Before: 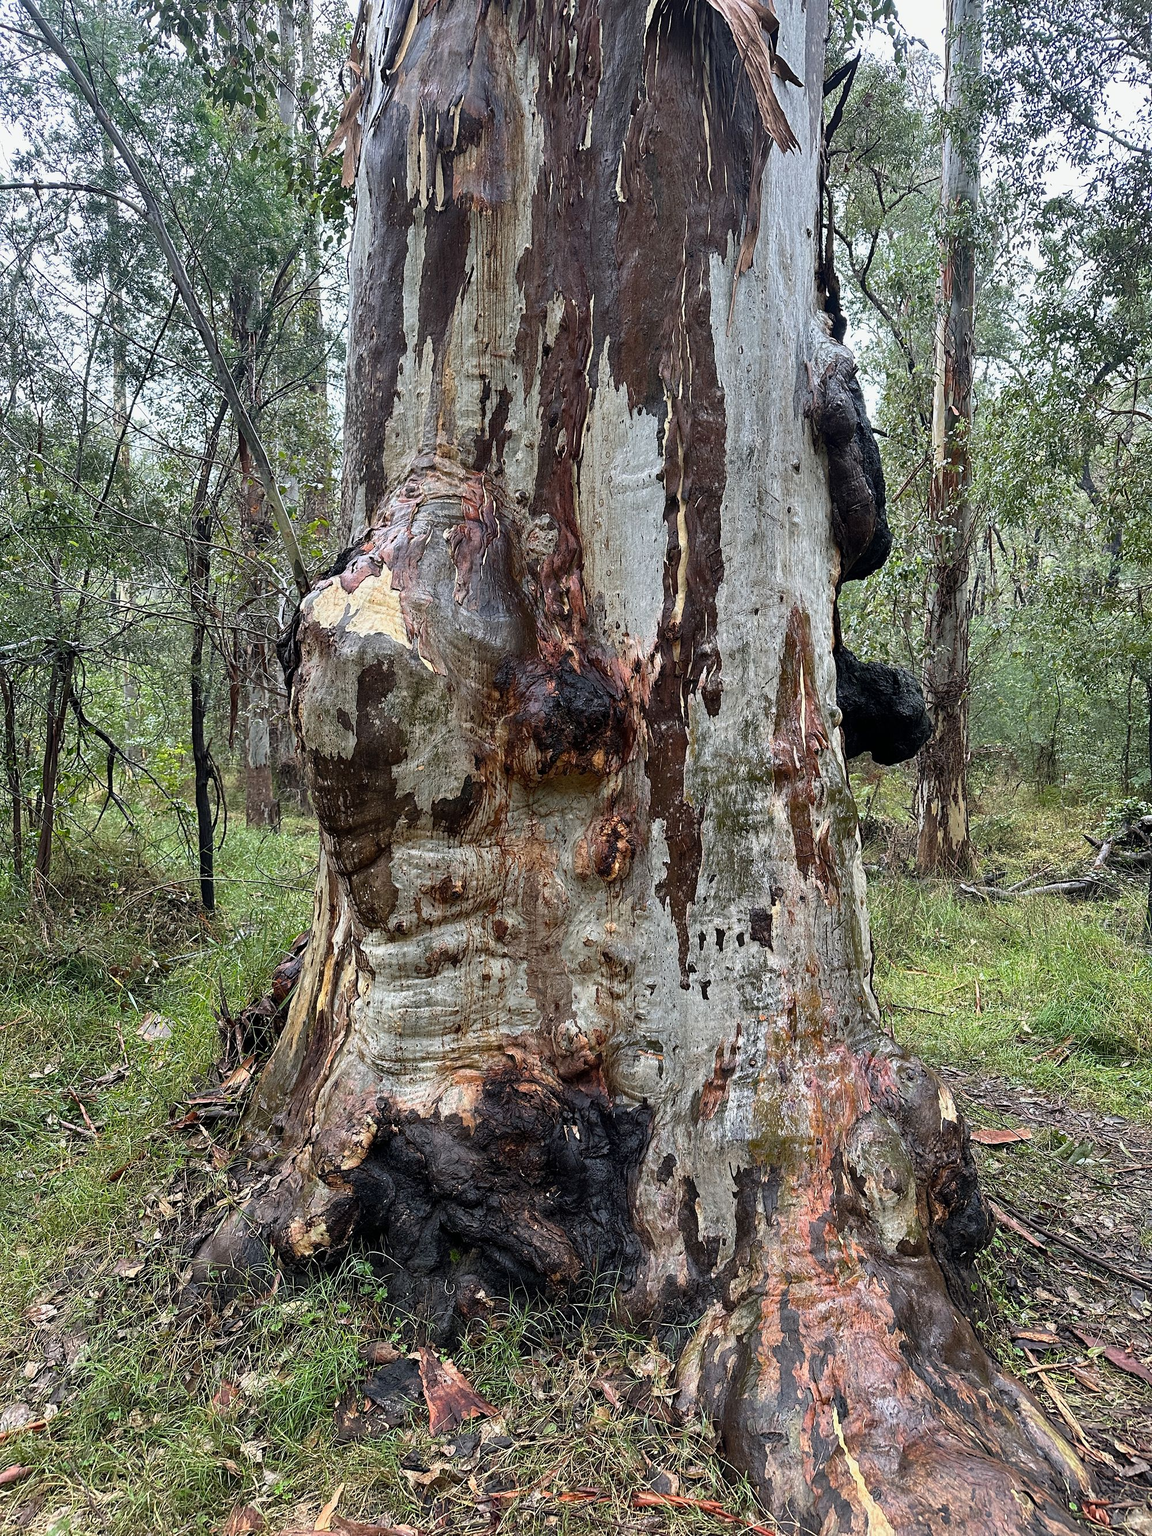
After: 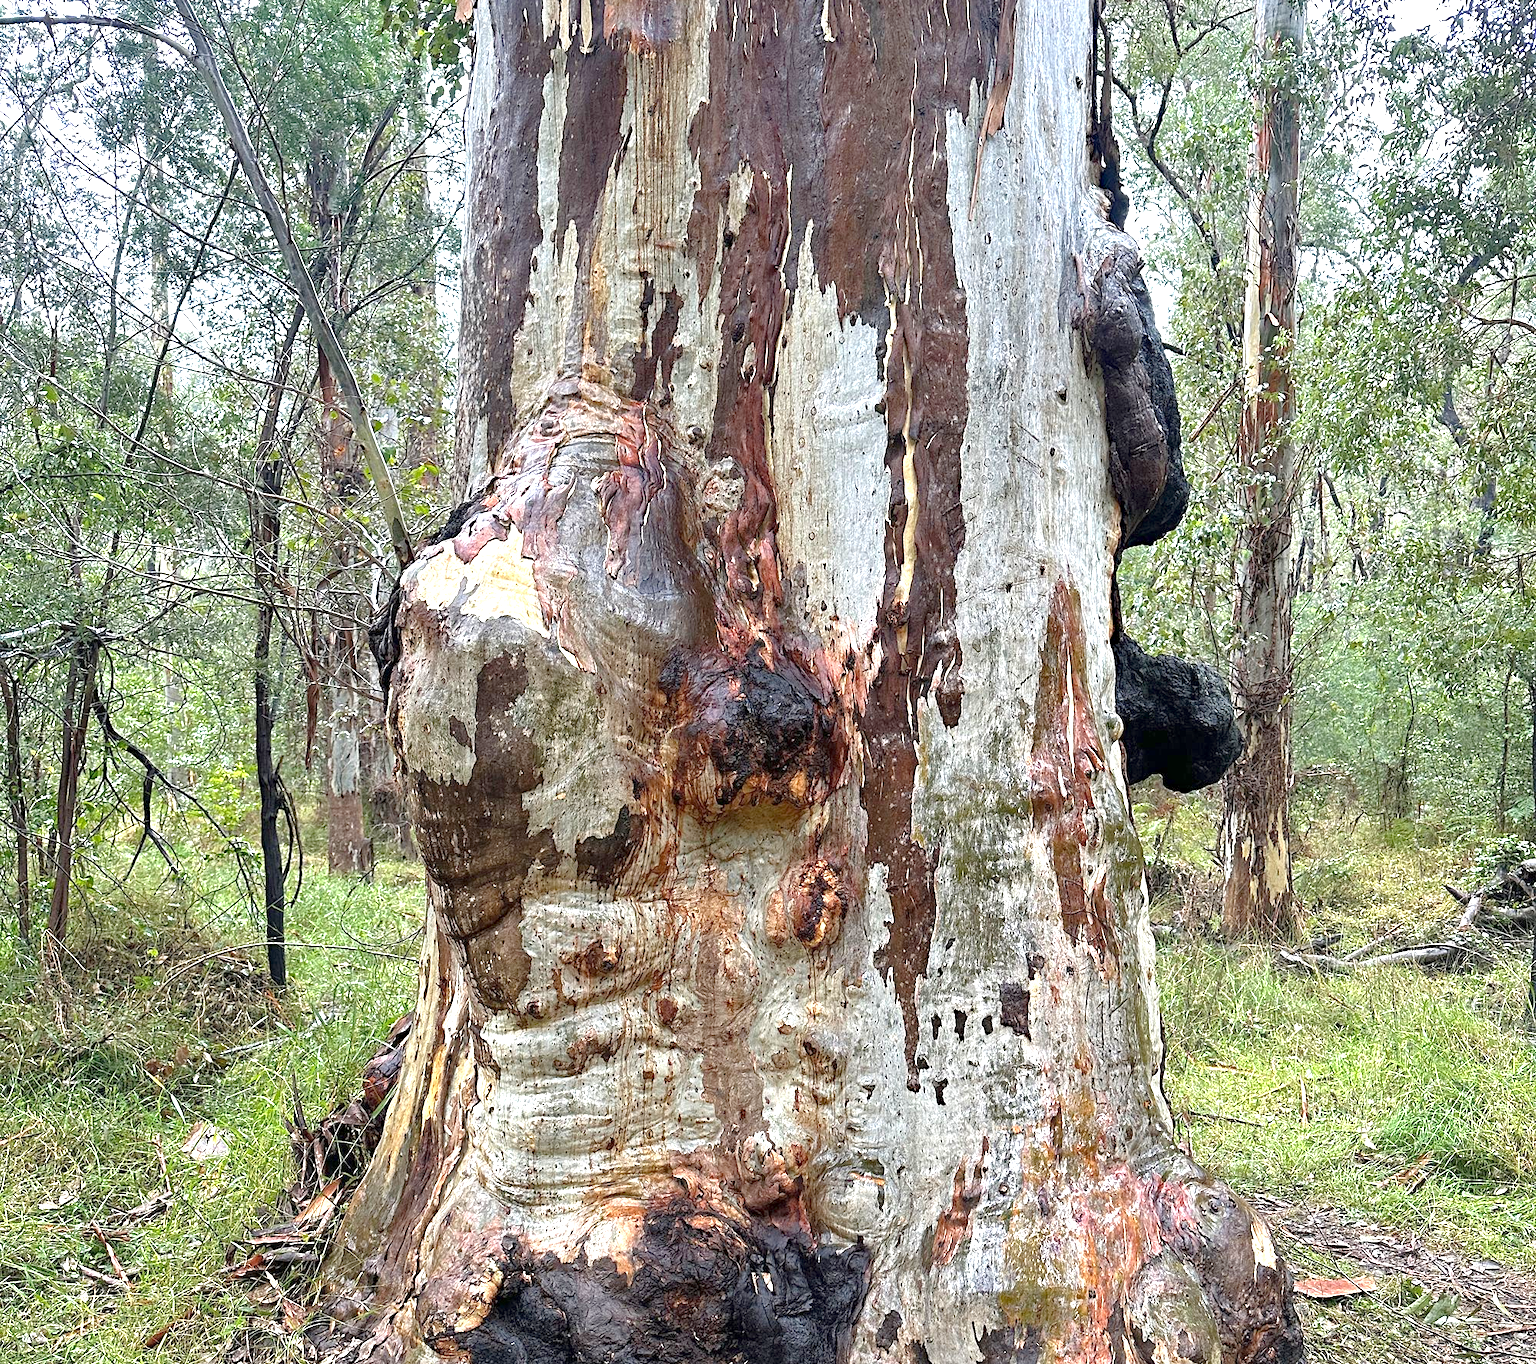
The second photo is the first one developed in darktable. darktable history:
exposure: exposure 0.92 EV, compensate highlight preservation false
crop: top 11.16%, bottom 22.187%
haze removal: compatibility mode true, adaptive false
tone equalizer: -7 EV 0.14 EV, -6 EV 0.573 EV, -5 EV 1.12 EV, -4 EV 1.33 EV, -3 EV 1.12 EV, -2 EV 0.6 EV, -1 EV 0.152 EV, smoothing diameter 24.79%, edges refinement/feathering 9.45, preserve details guided filter
